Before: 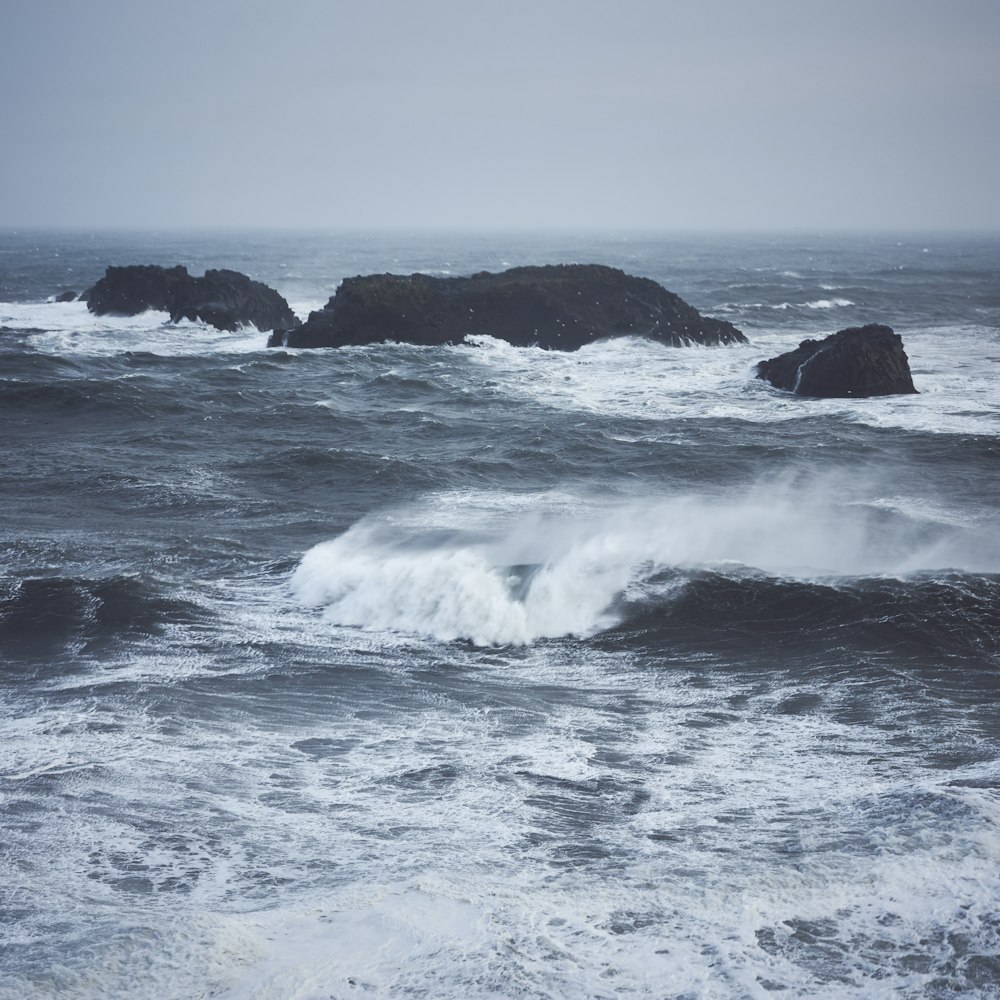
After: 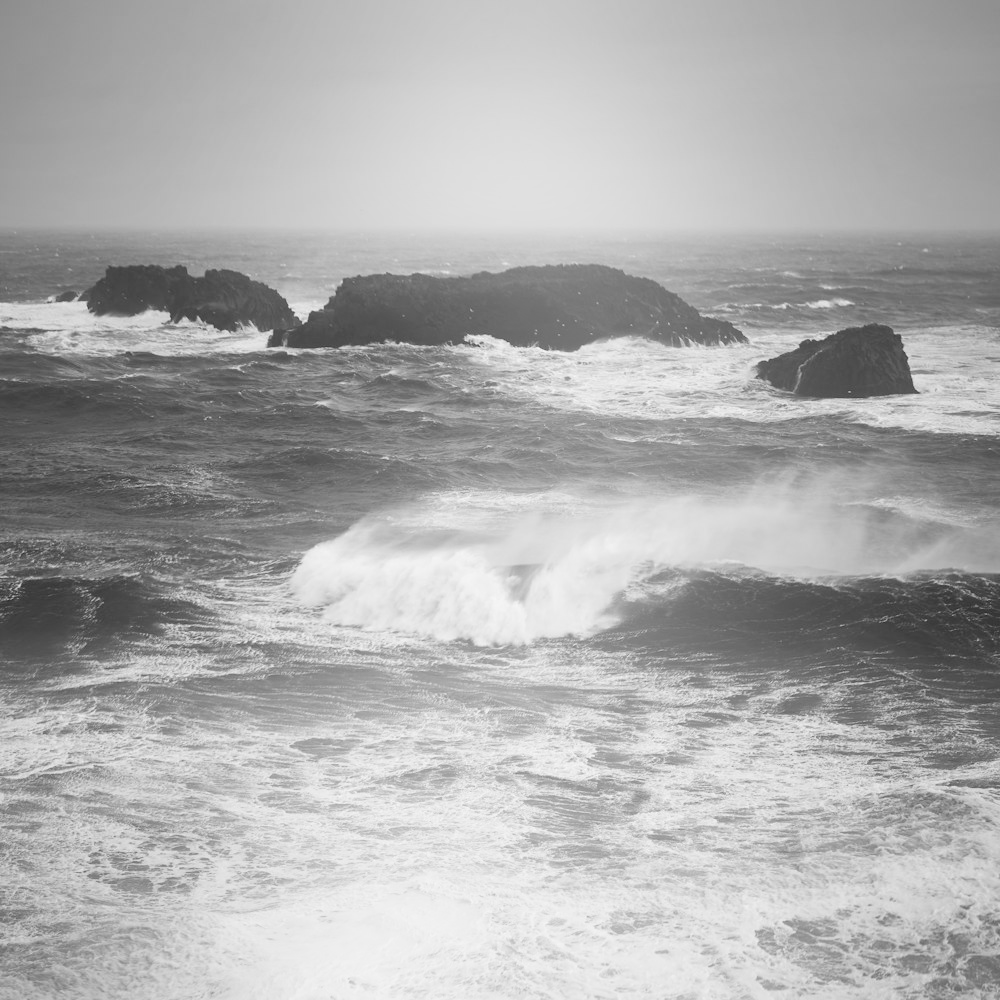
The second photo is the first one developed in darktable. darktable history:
bloom: on, module defaults
monochrome: on, module defaults
